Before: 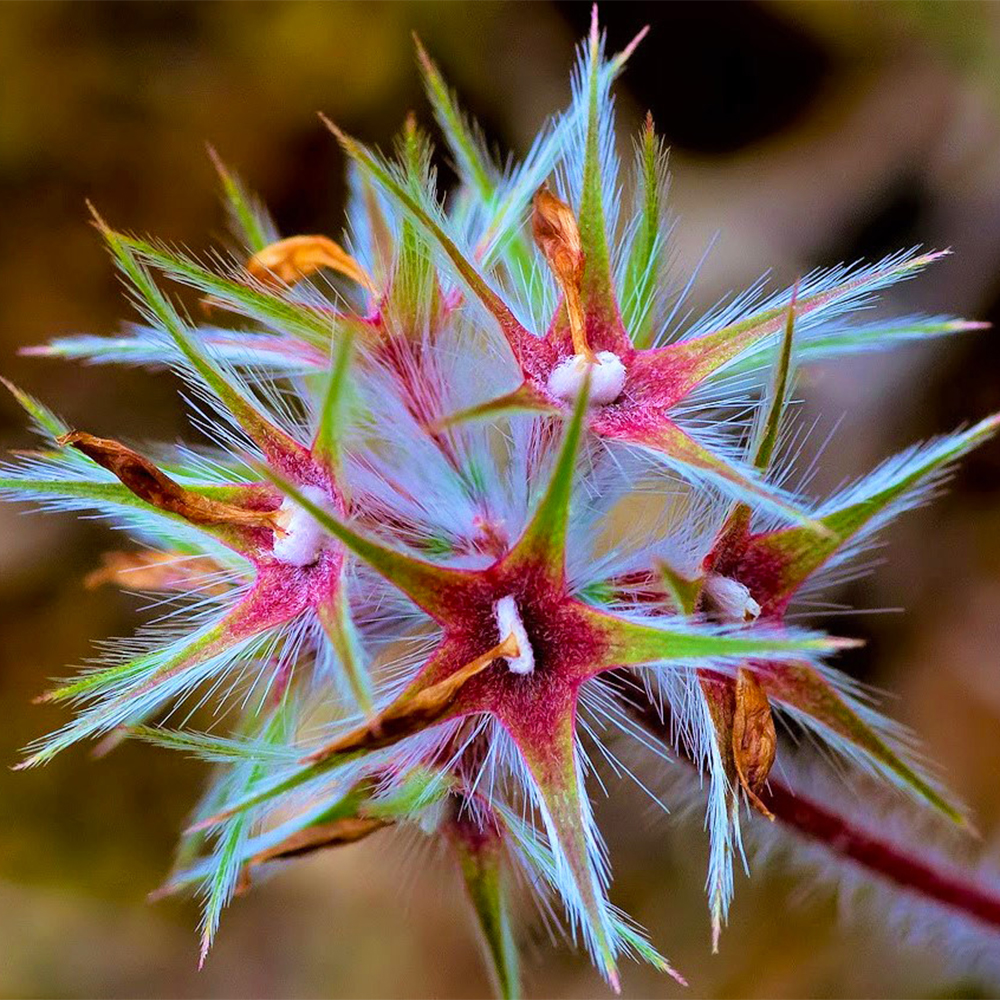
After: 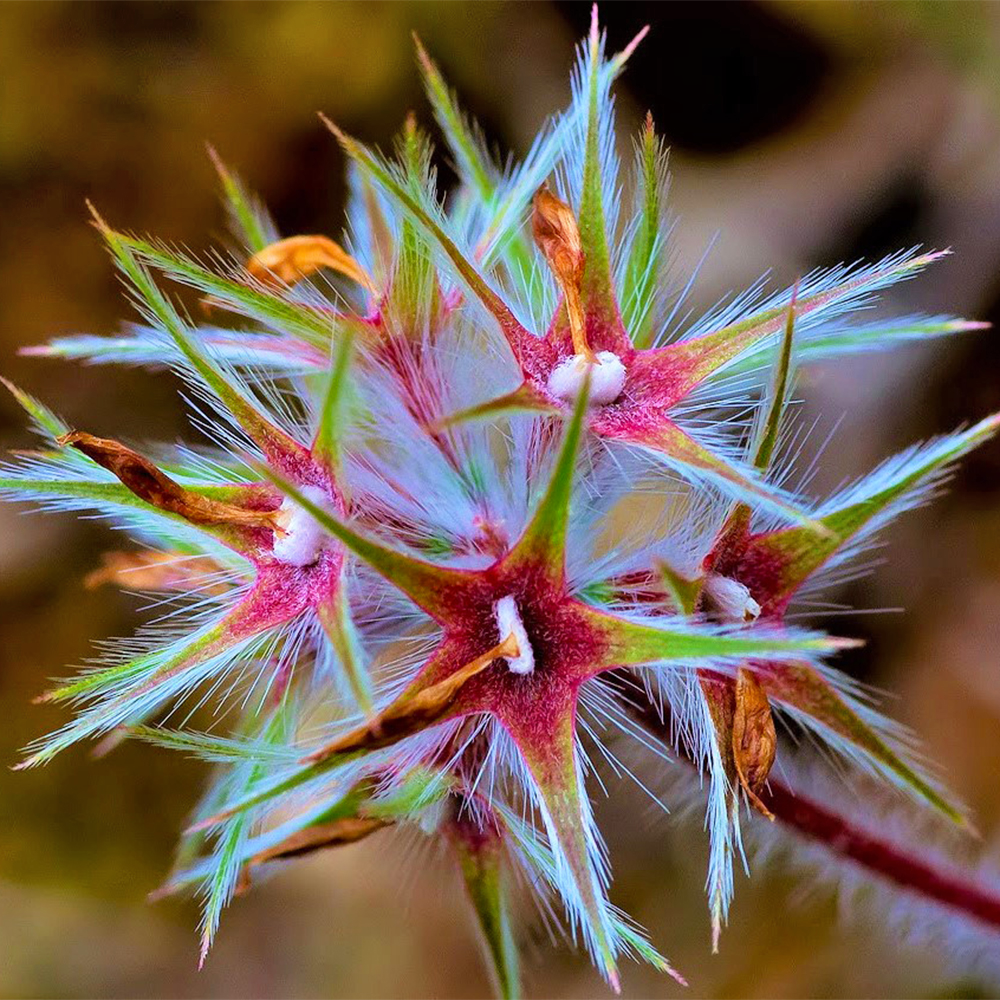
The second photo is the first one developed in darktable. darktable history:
shadows and highlights: radius 106.29, shadows 44.43, highlights -67.46, low approximation 0.01, soften with gaussian
